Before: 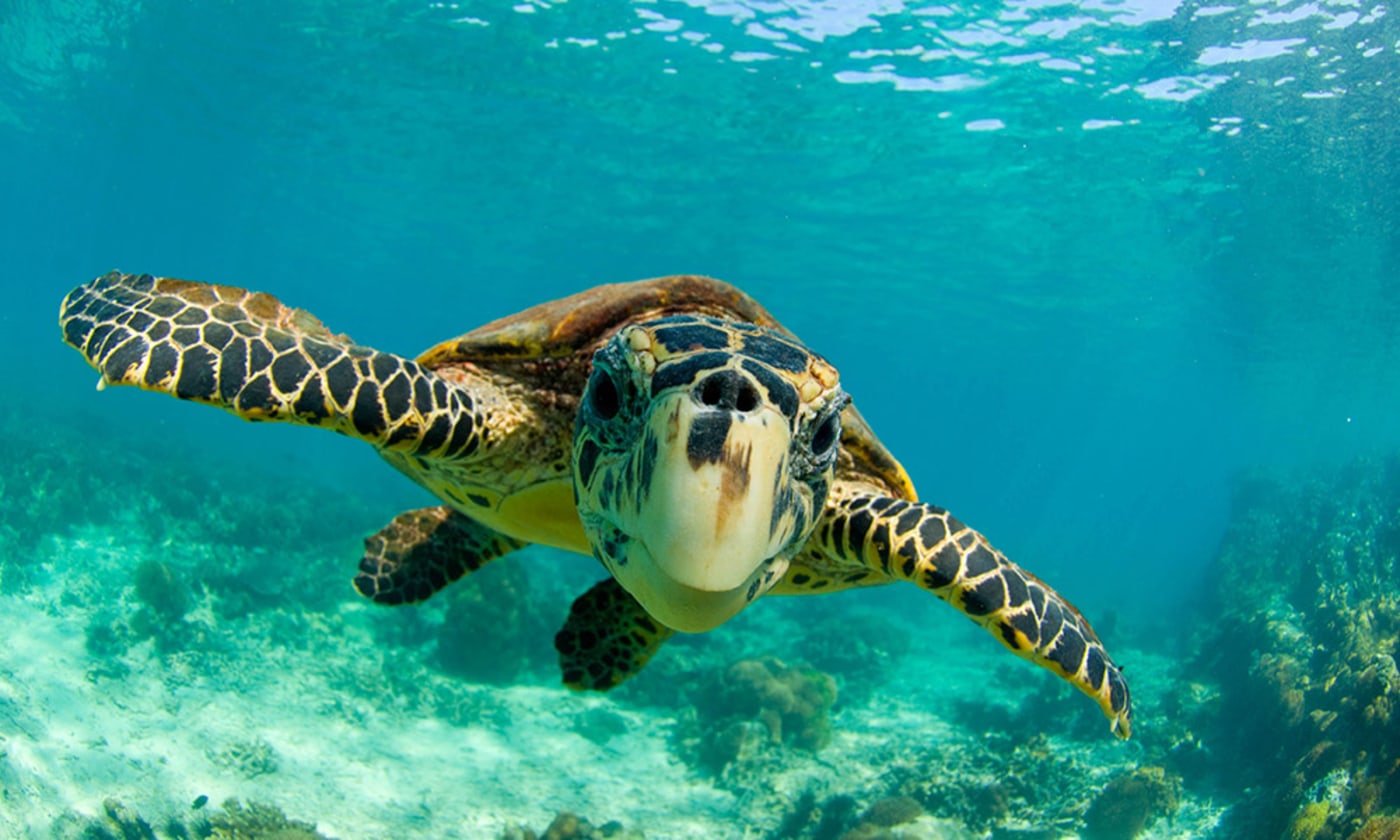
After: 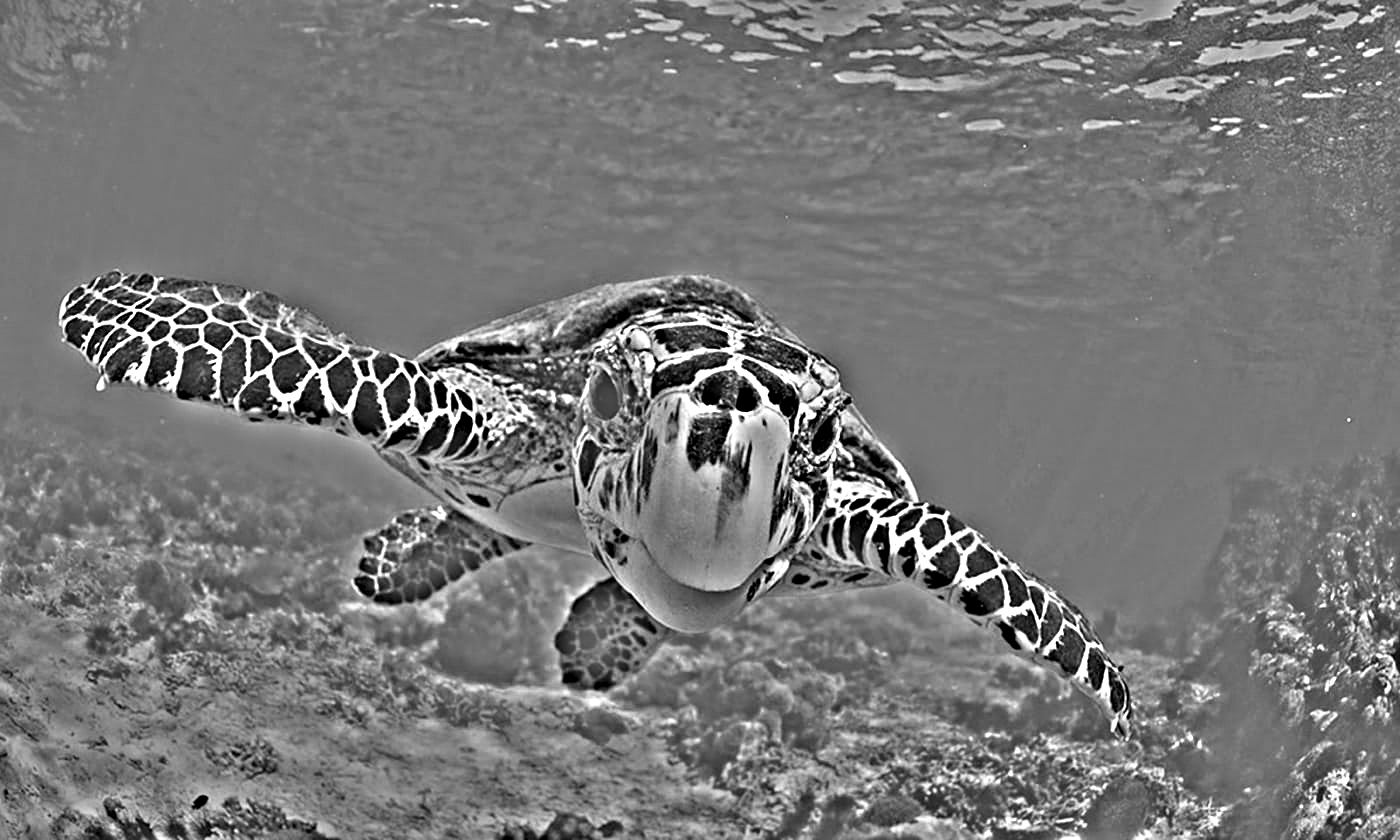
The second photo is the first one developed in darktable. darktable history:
sharpen: on, module defaults
highpass: sharpness 49.79%, contrast boost 49.79%
